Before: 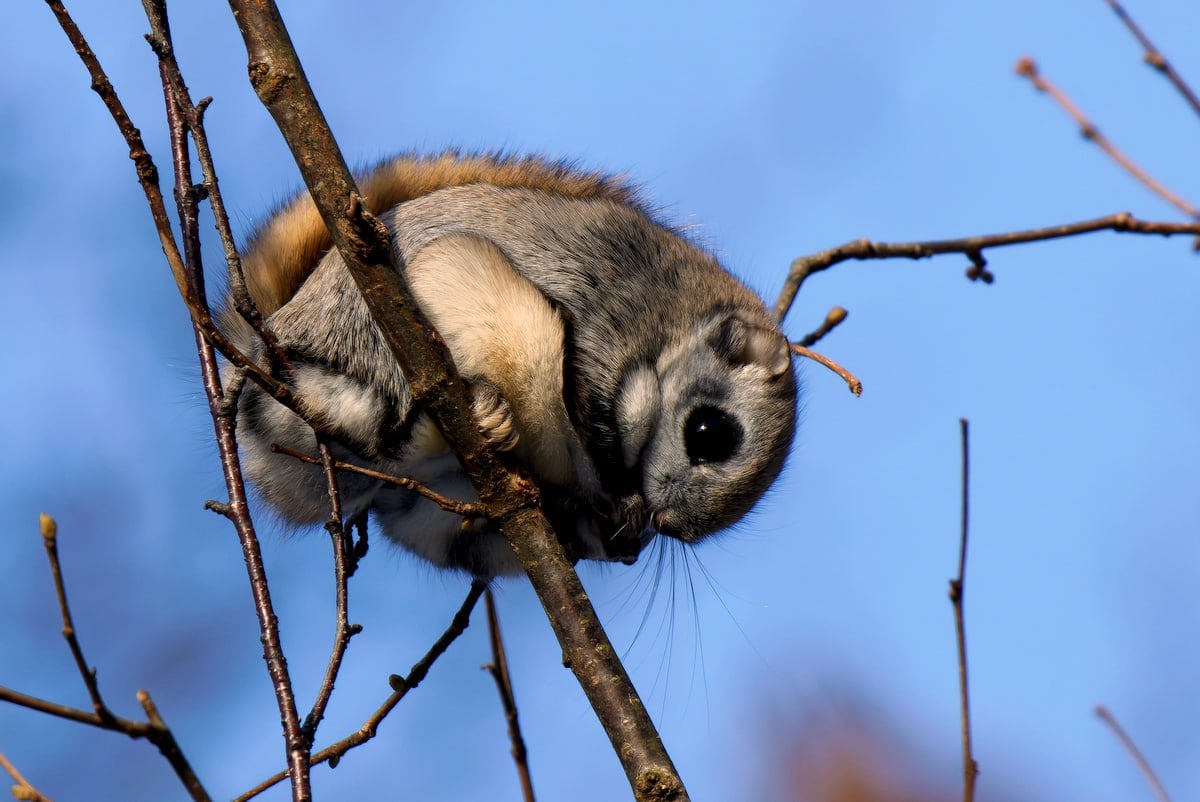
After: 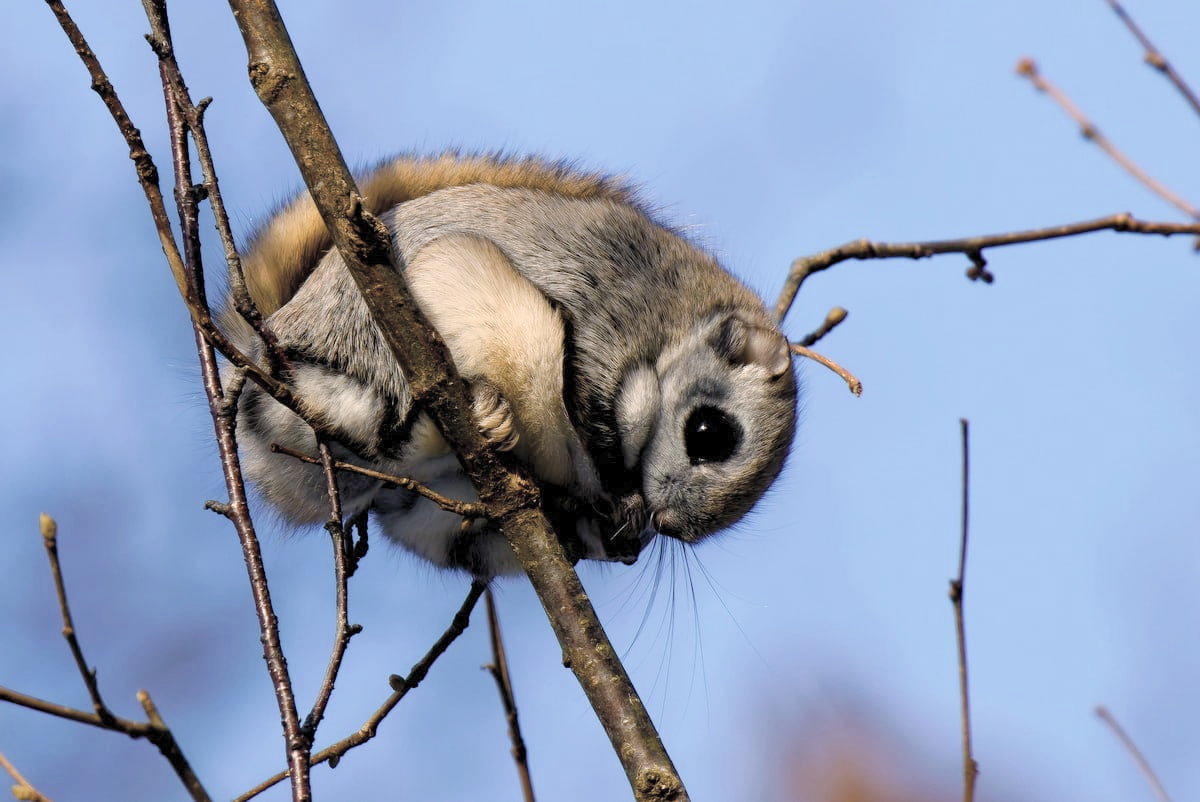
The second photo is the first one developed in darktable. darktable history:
contrast brightness saturation: brightness 0.187, saturation -0.493
color balance rgb: linear chroma grading › global chroma 20.285%, perceptual saturation grading › global saturation 34.662%, perceptual saturation grading › highlights -29.863%, perceptual saturation grading › shadows 34.8%
